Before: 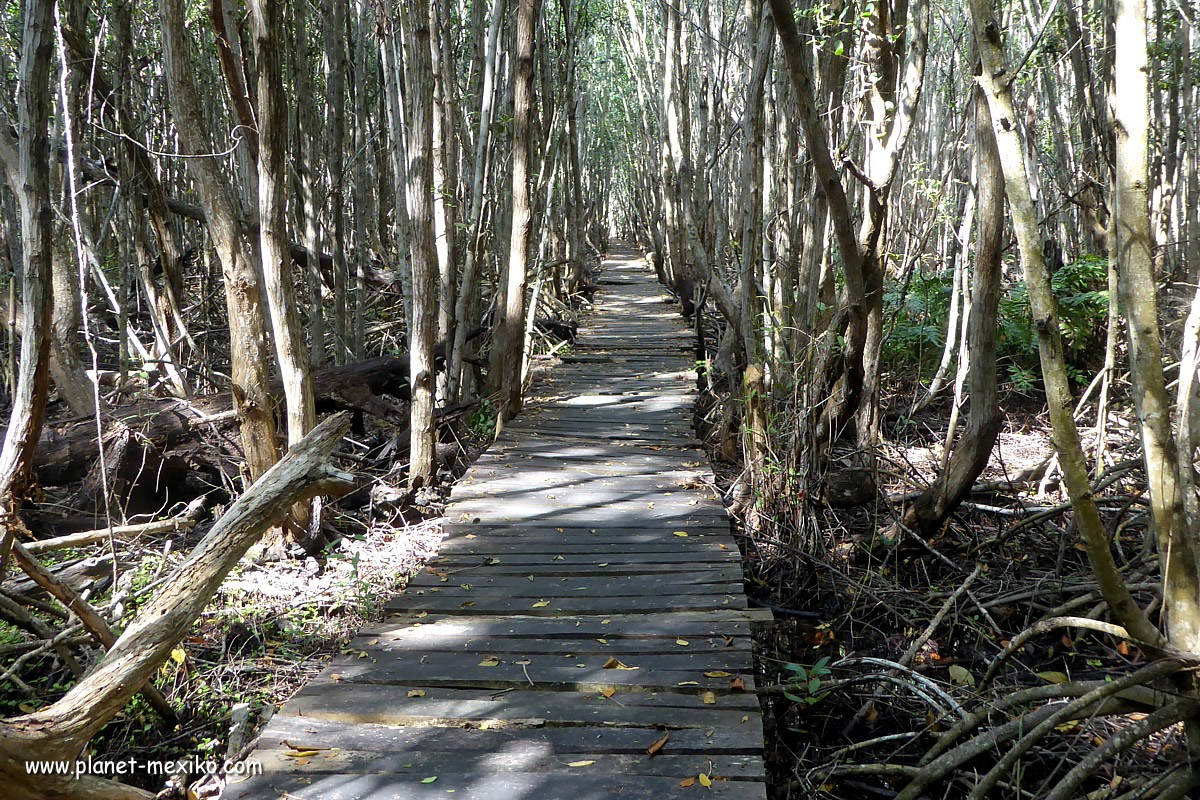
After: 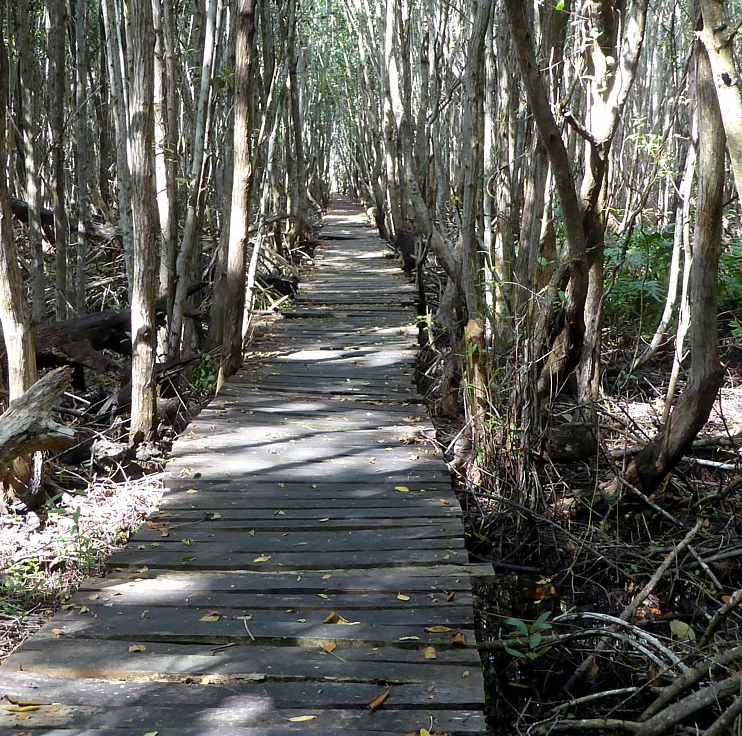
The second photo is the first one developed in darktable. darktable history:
crop and rotate: left 23.261%, top 5.639%, right 14.896%, bottom 2.247%
